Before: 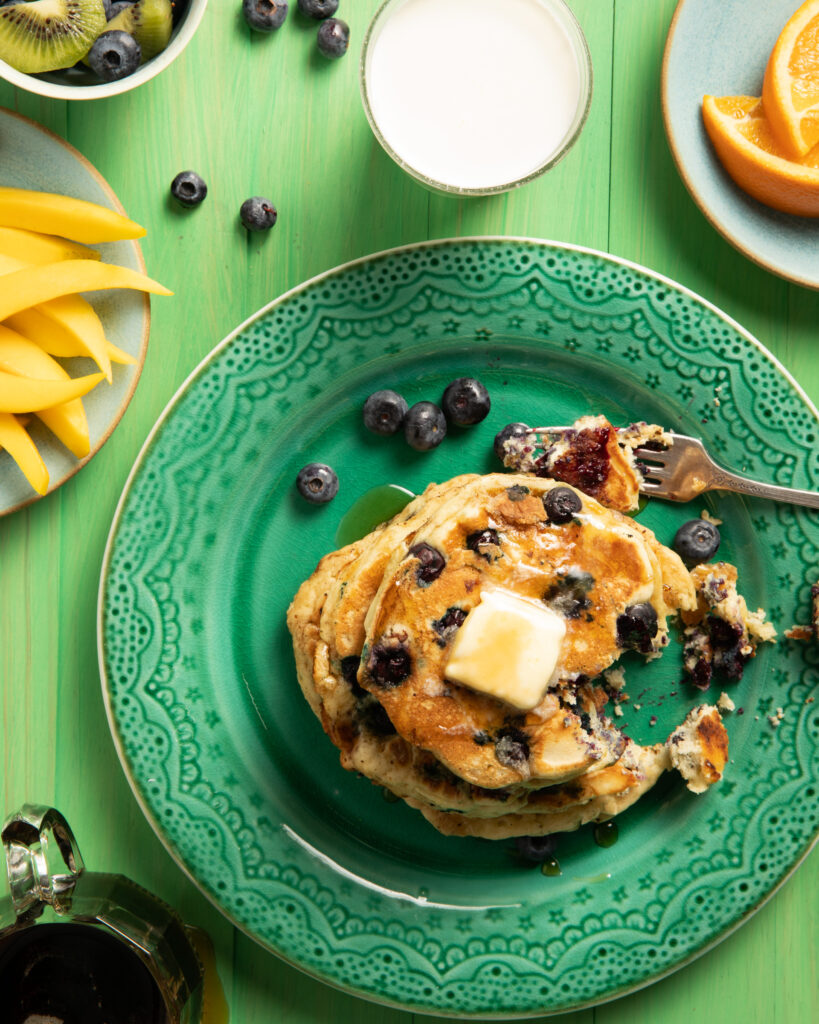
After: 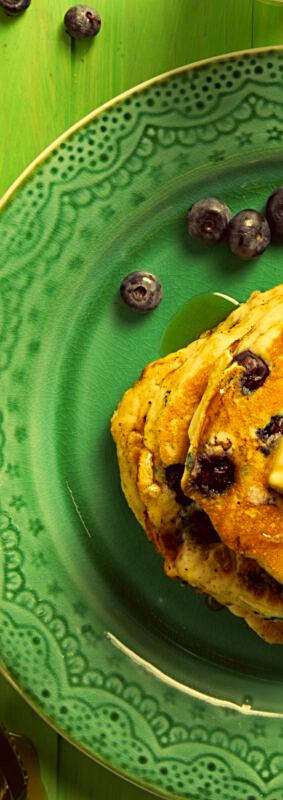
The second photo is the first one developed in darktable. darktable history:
shadows and highlights: shadows 60.6, soften with gaussian
crop and rotate: left 21.511%, top 18.798%, right 43.836%, bottom 2.998%
sharpen: on, module defaults
color correction: highlights a* -0.625, highlights b* 39.75, shadows a* 9.5, shadows b* -0.423
